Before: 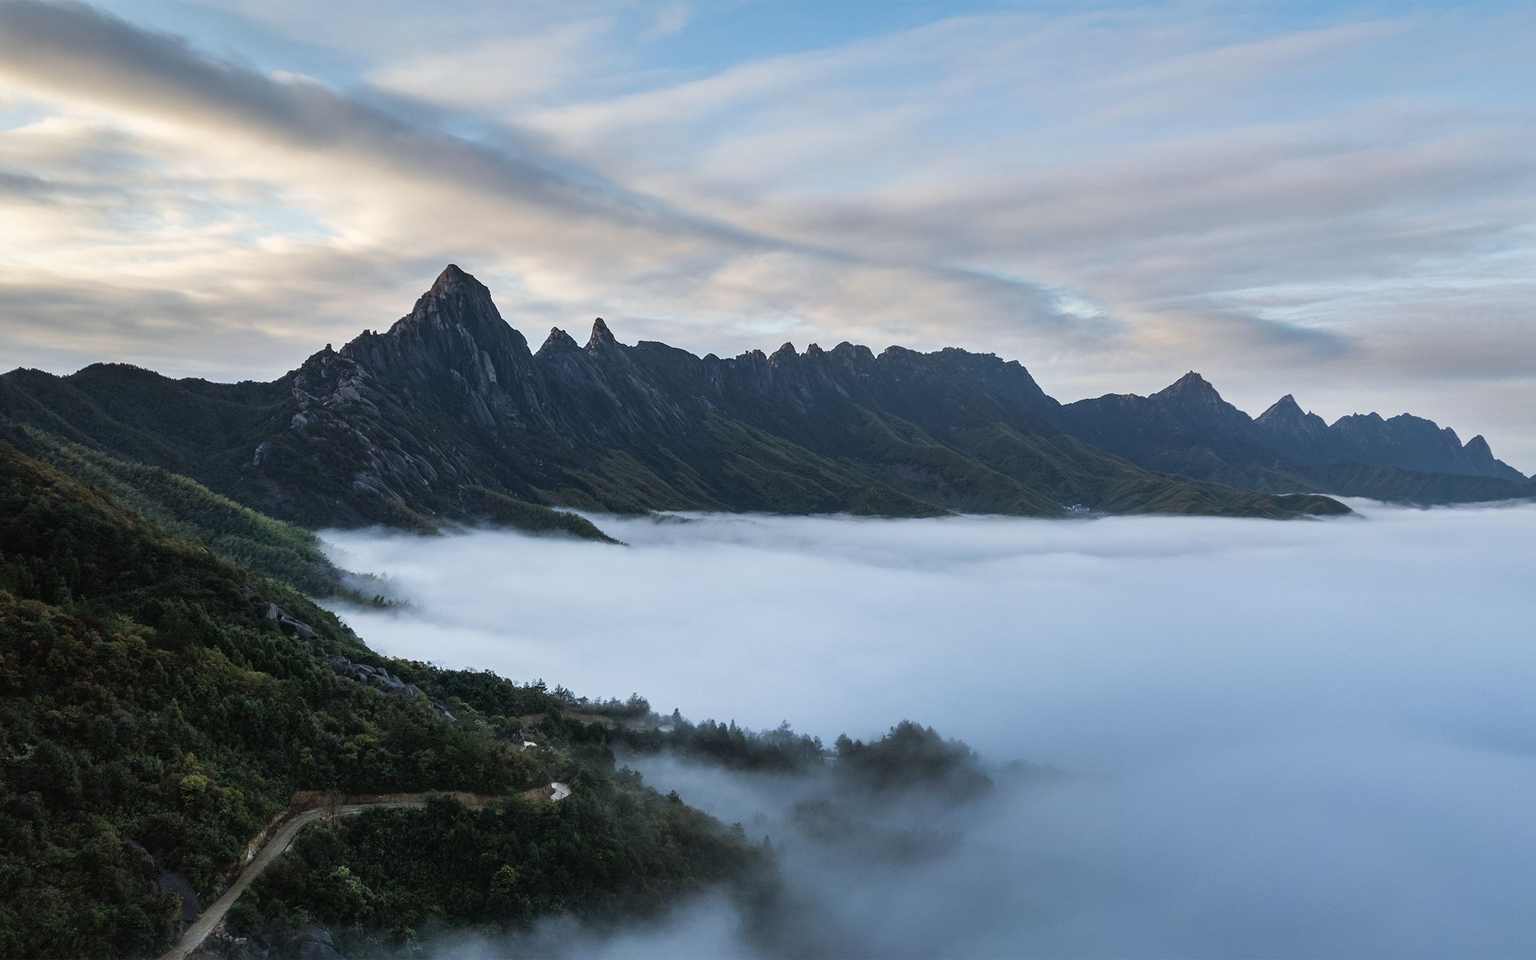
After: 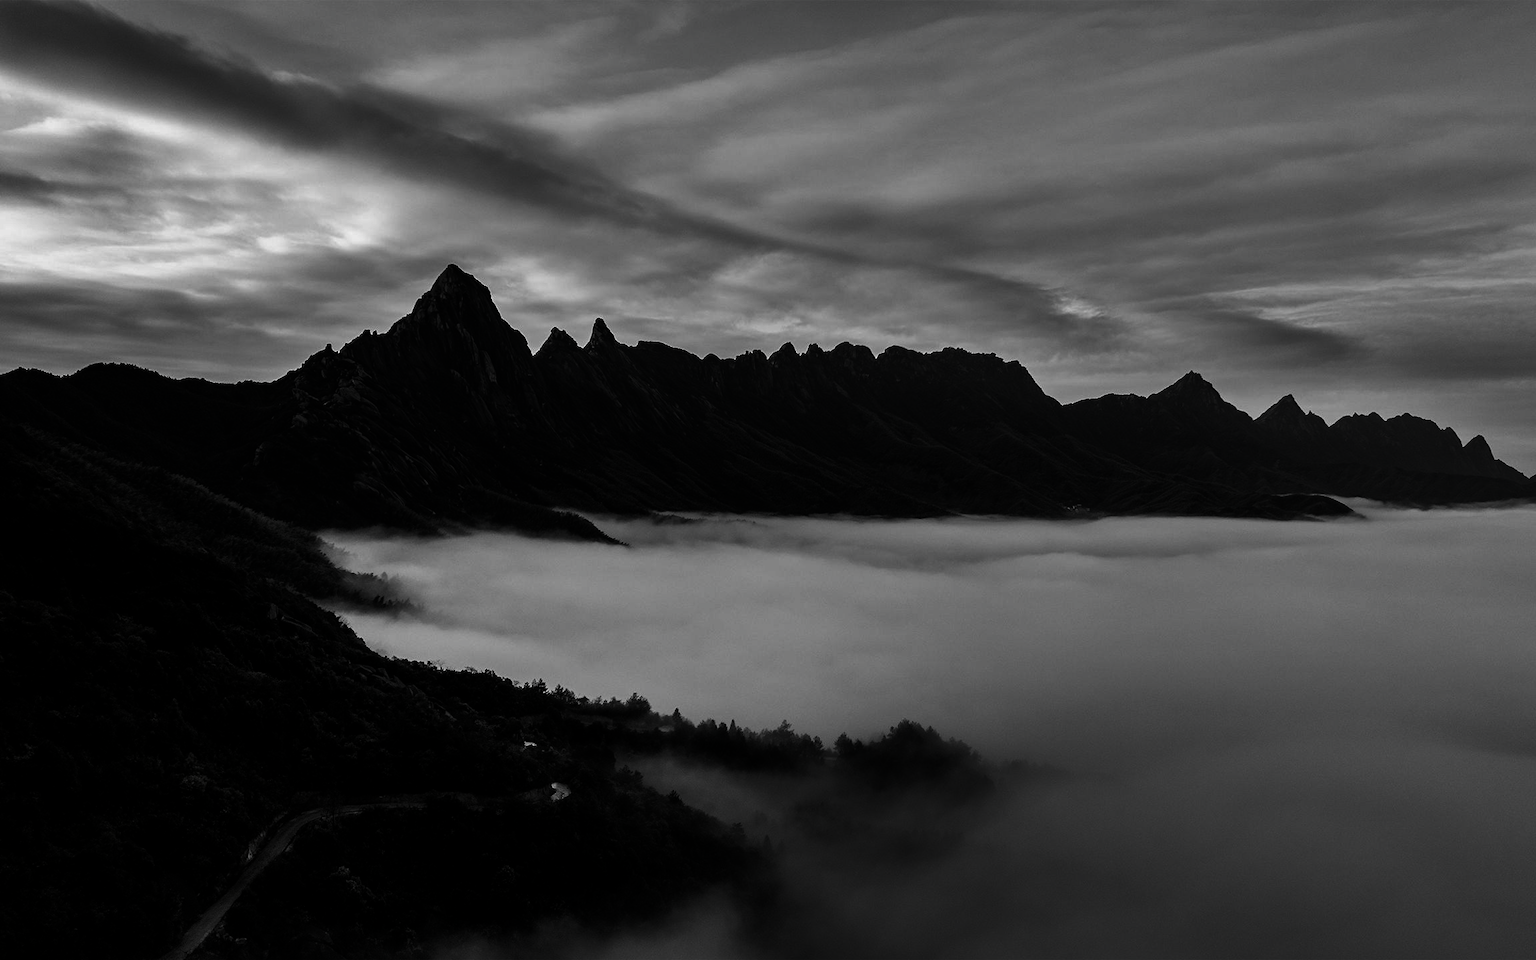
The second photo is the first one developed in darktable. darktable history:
contrast brightness saturation: contrast 0.021, brightness -0.98, saturation -0.989
